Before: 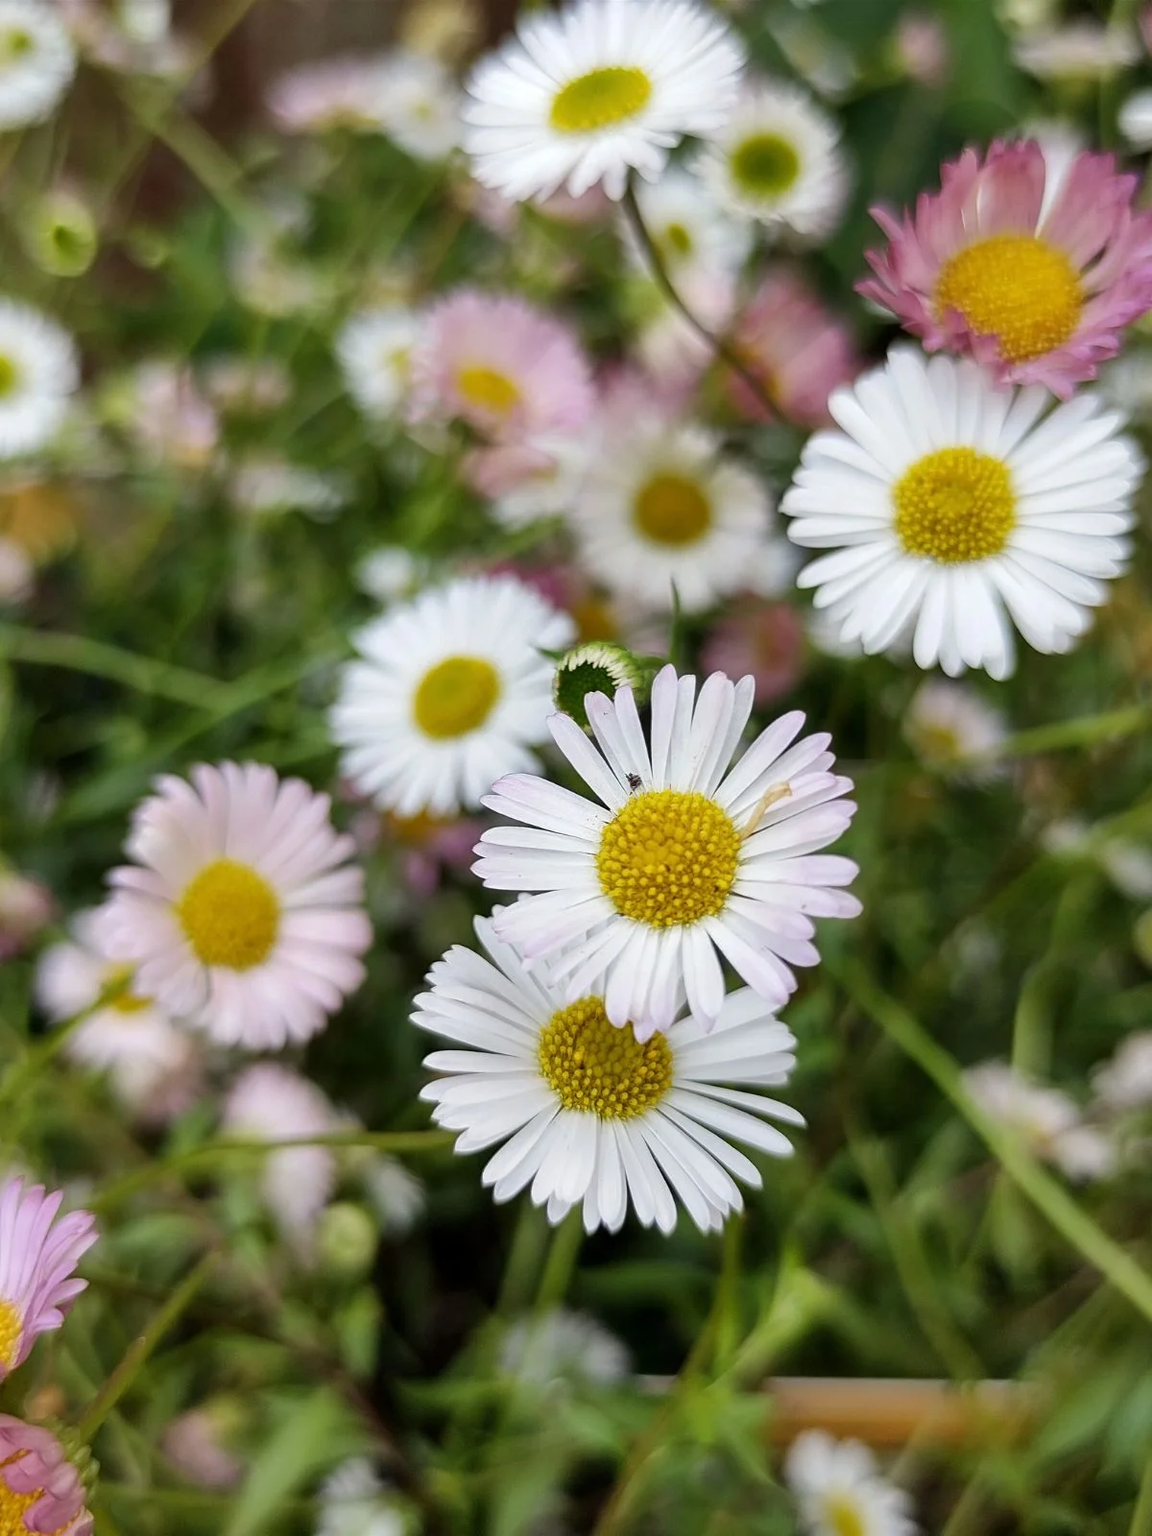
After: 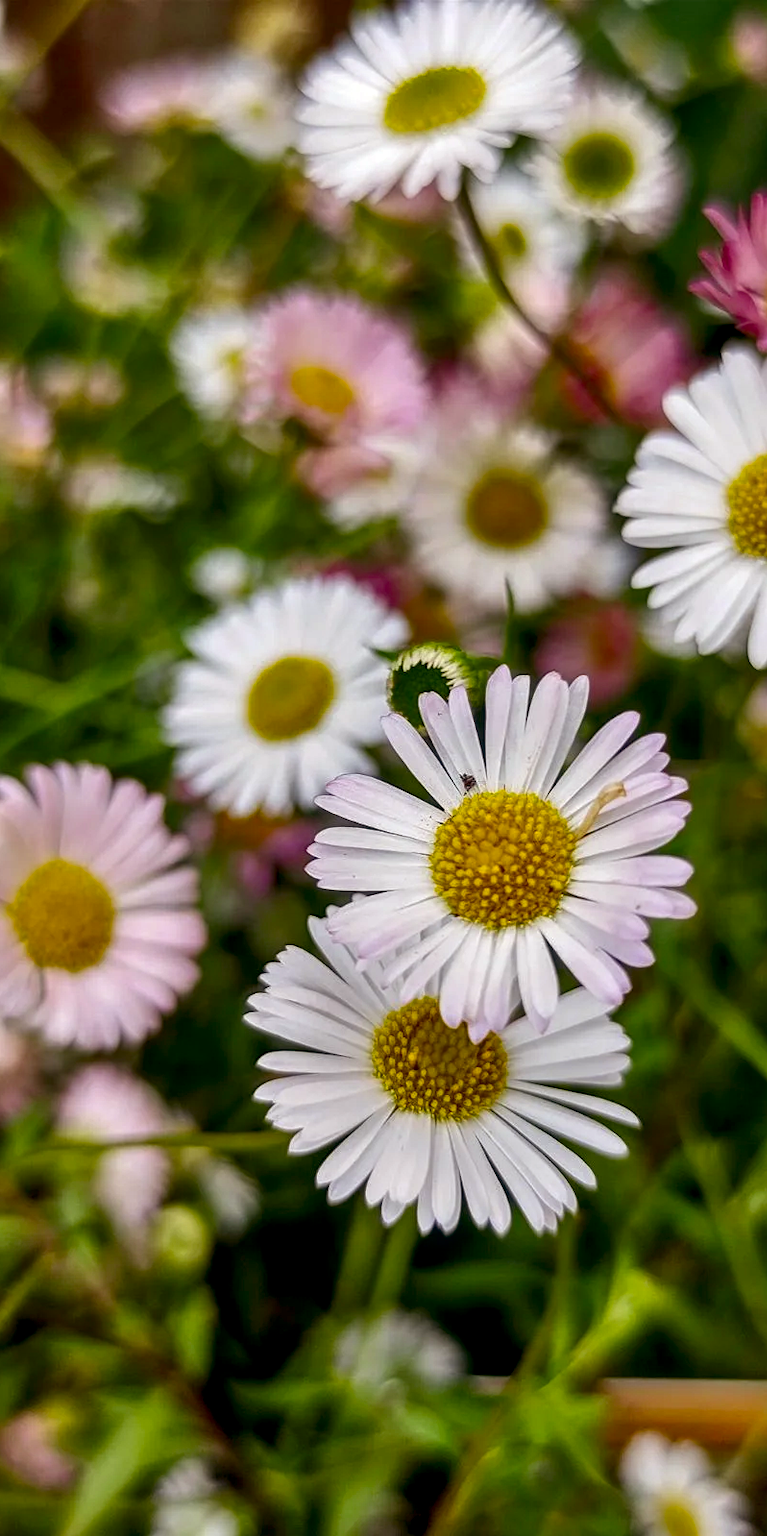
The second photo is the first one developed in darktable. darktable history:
local contrast: detail 130%
color balance rgb: linear chroma grading › shadows -8%, linear chroma grading › global chroma 10%, perceptual saturation grading › global saturation 2%, perceptual saturation grading › highlights -2%, perceptual saturation grading › mid-tones 4%, perceptual saturation grading › shadows 8%, perceptual brilliance grading › global brilliance 2%, perceptual brilliance grading › highlights -4%, global vibrance 16%, saturation formula JzAzBz (2021)
contrast brightness saturation: brightness -0.2, saturation 0.08
tone equalizer: -8 EV 1 EV, -7 EV 1 EV, -6 EV 1 EV, -5 EV 1 EV, -4 EV 1 EV, -3 EV 0.75 EV, -2 EV 0.5 EV, -1 EV 0.25 EV
color balance: lift [0.998, 0.998, 1.001, 1.002], gamma [0.995, 1.025, 0.992, 0.975], gain [0.995, 1.02, 0.997, 0.98]
crop and rotate: left 14.436%, right 18.898%
